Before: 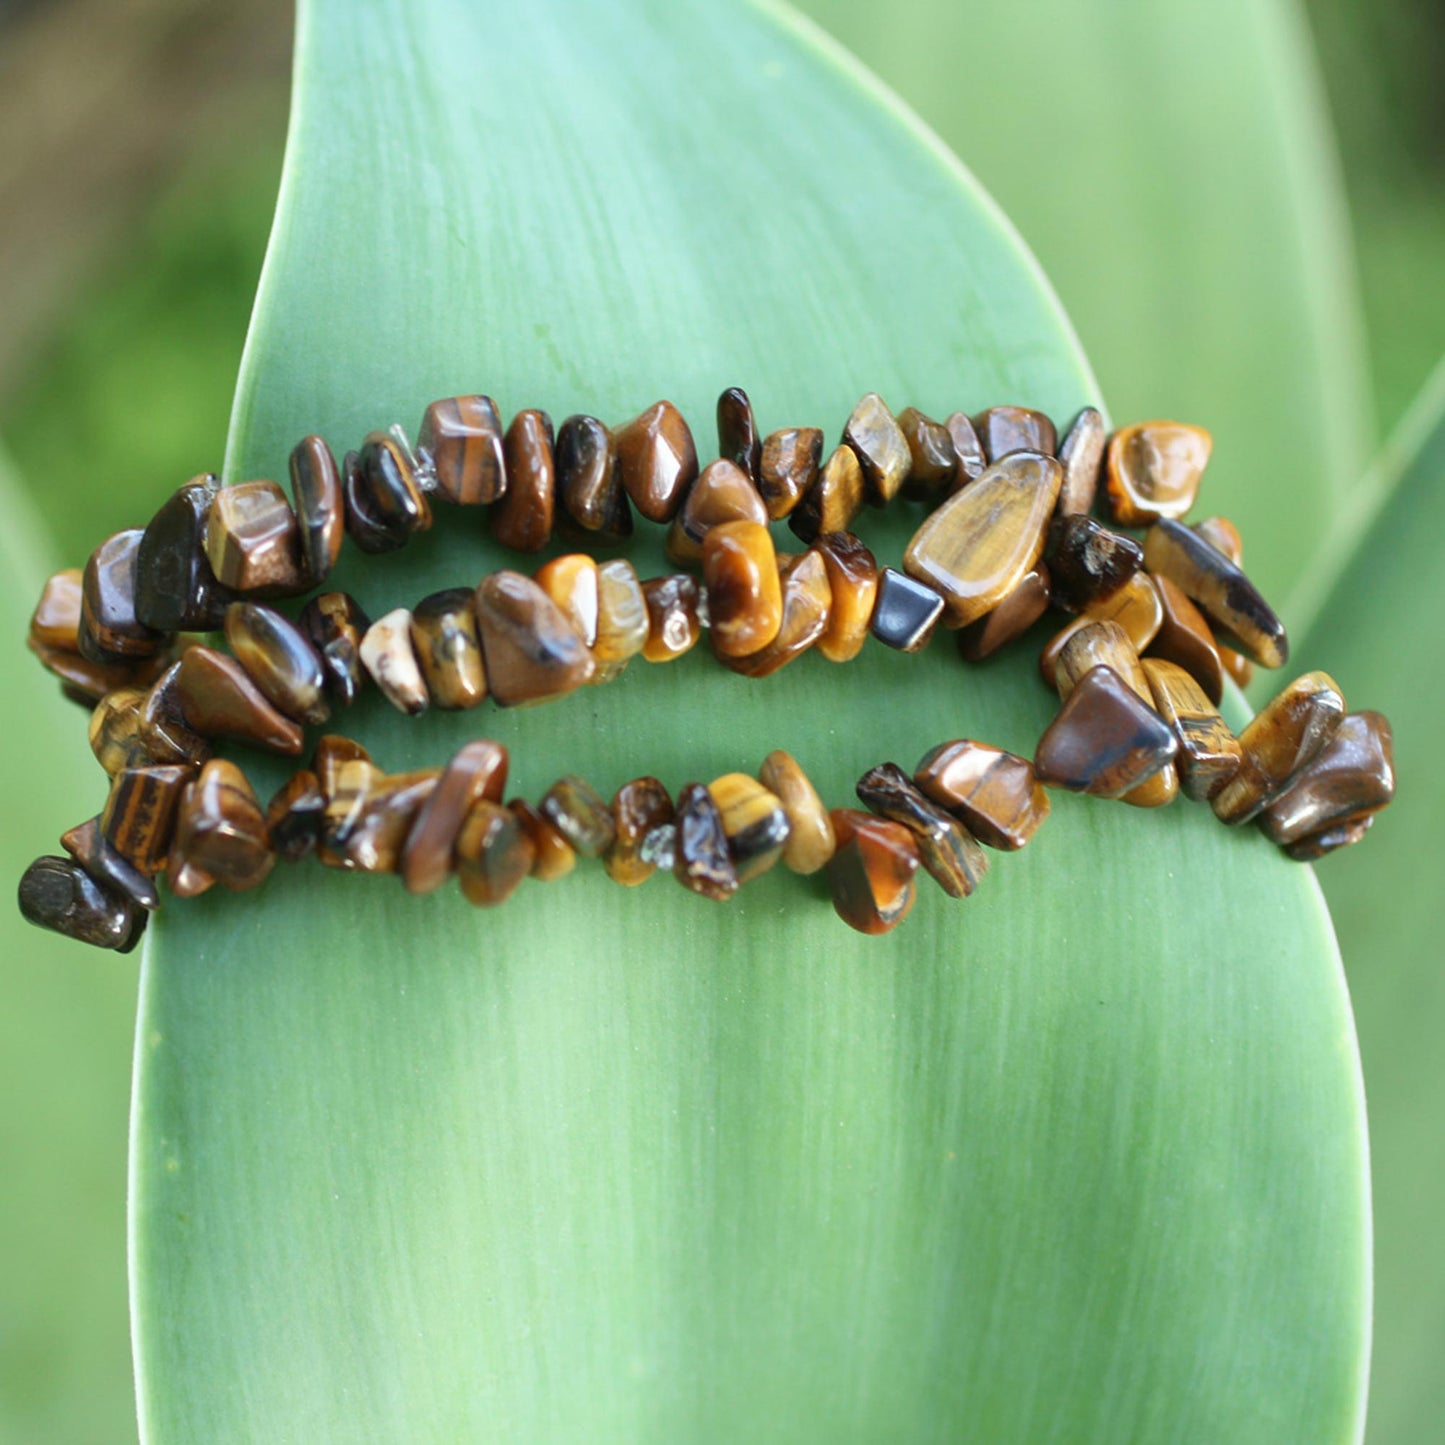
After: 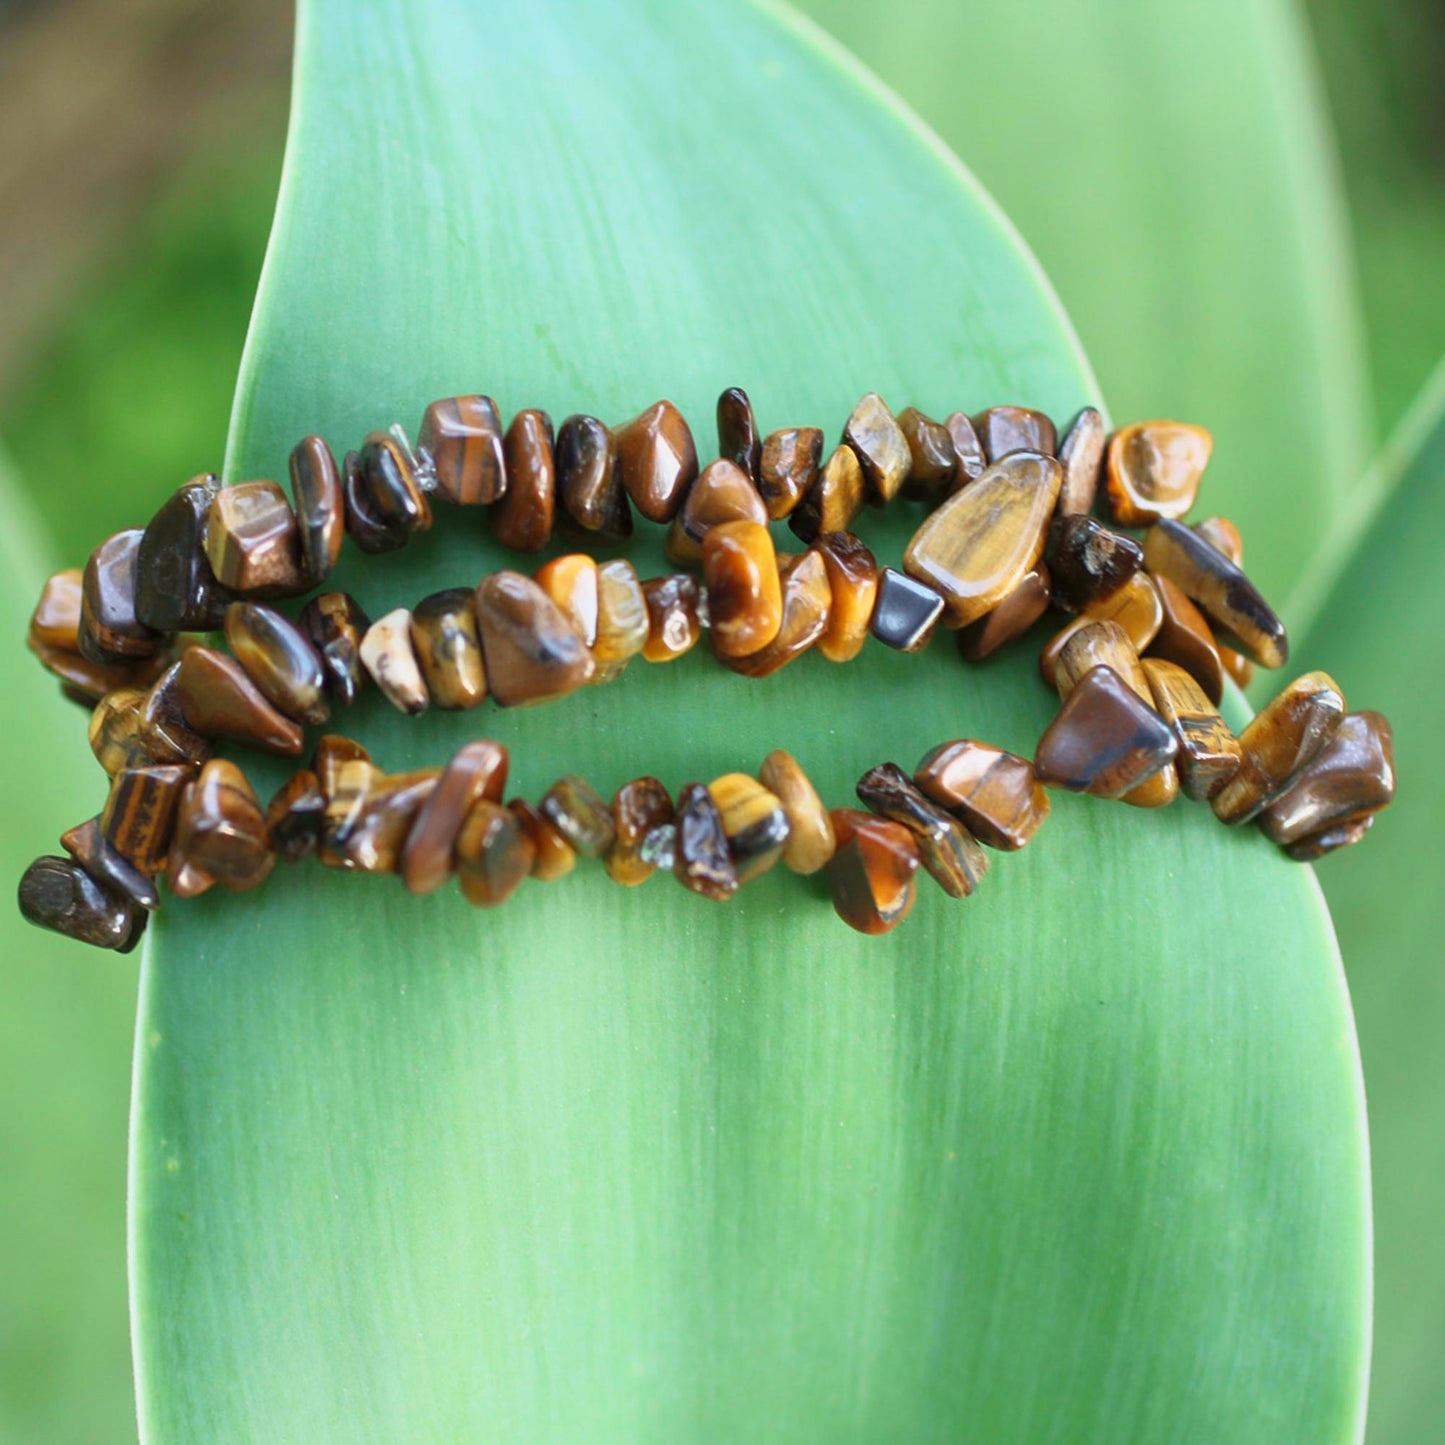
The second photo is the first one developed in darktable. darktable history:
tone curve: curves: ch0 [(0.013, 0) (0.061, 0.068) (0.239, 0.256) (0.502, 0.505) (0.683, 0.676) (0.761, 0.773) (0.858, 0.858) (0.987, 0.945)]; ch1 [(0, 0) (0.172, 0.123) (0.304, 0.267) (0.414, 0.395) (0.472, 0.473) (0.502, 0.508) (0.521, 0.528) (0.583, 0.595) (0.654, 0.673) (0.728, 0.761) (1, 1)]; ch2 [(0, 0) (0.411, 0.424) (0.485, 0.476) (0.502, 0.502) (0.553, 0.557) (0.57, 0.576) (1, 1)], color space Lab, independent channels, preserve colors none
